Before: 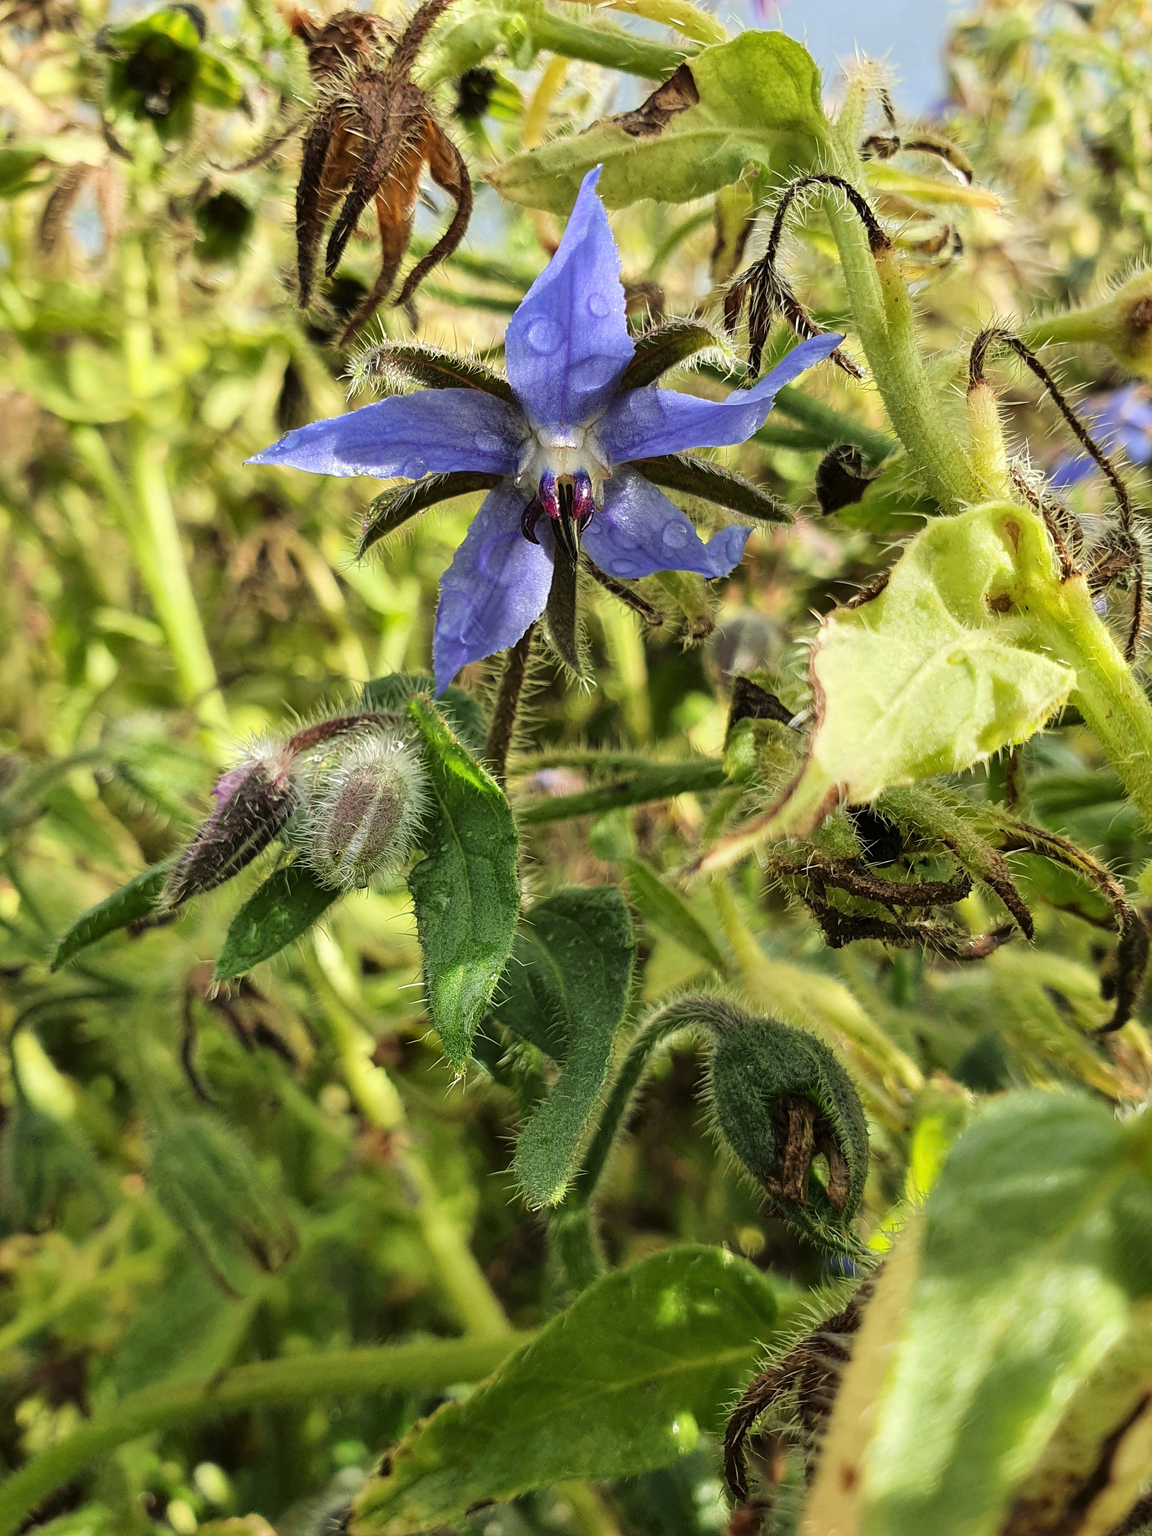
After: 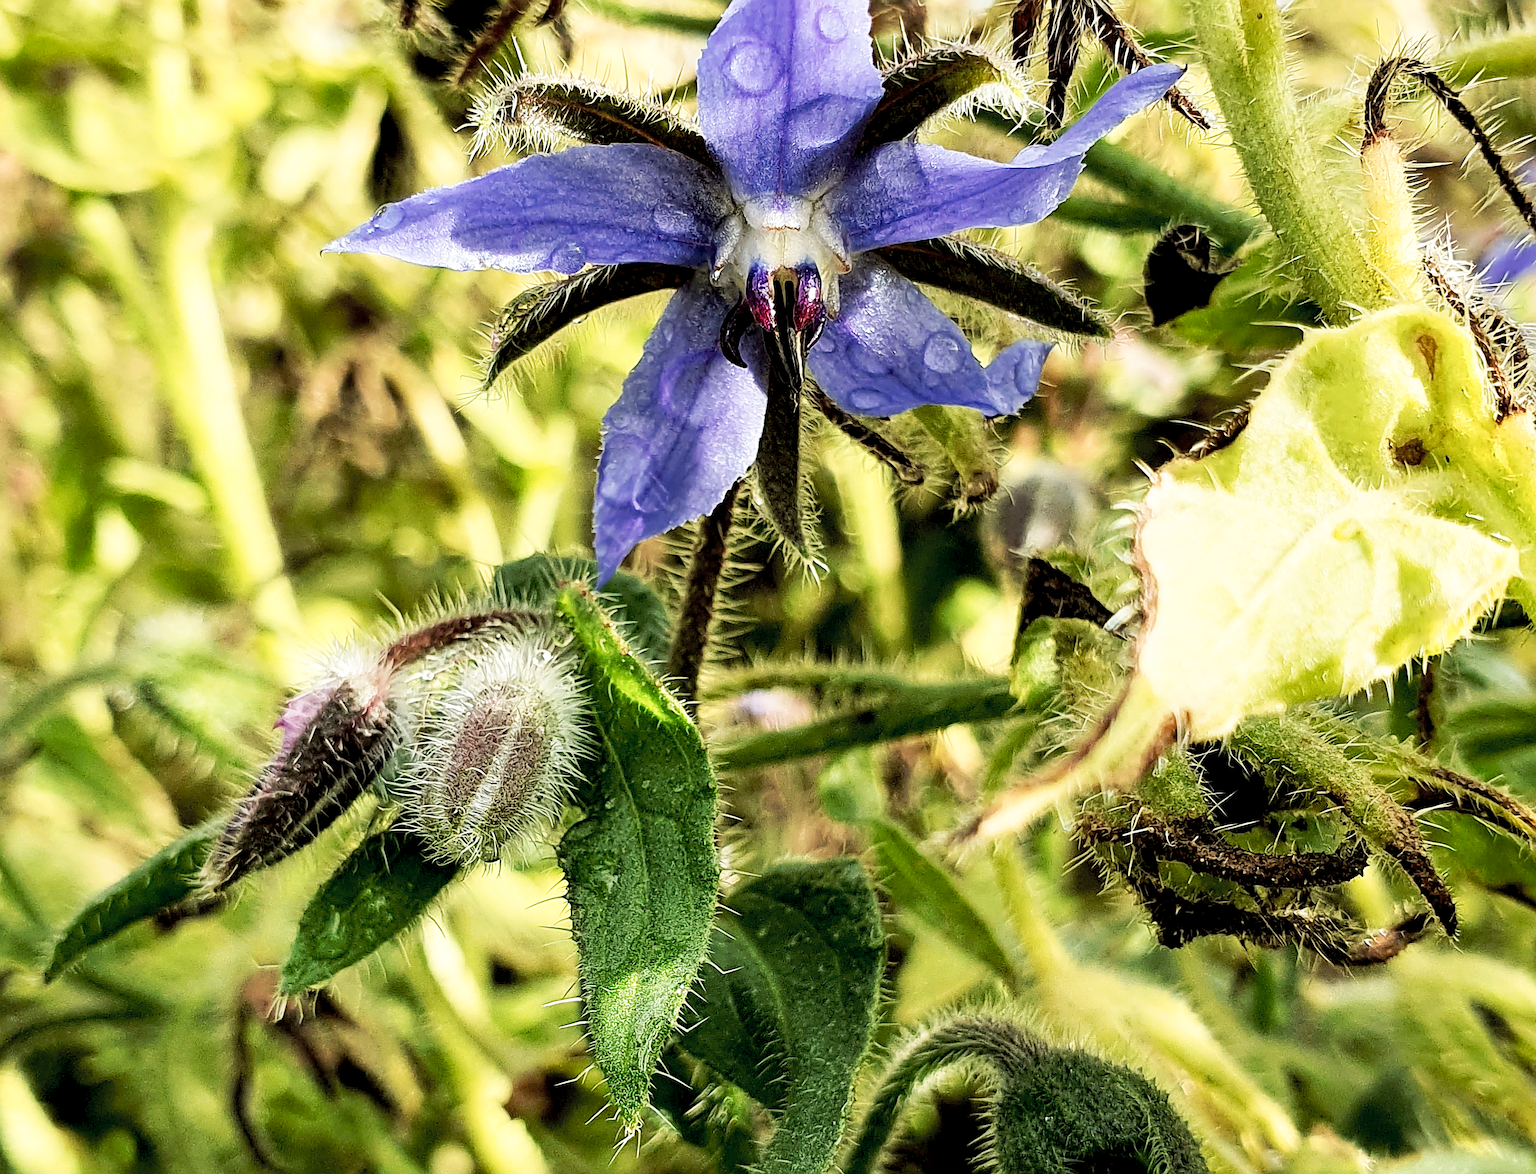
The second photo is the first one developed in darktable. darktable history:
color correction: highlights b* -0.013, saturation 0.796
sharpen: on, module defaults
crop: left 1.785%, top 18.821%, right 5.451%, bottom 28.003%
tone curve: curves: ch0 [(0, 0) (0.003, 0.017) (0.011, 0.018) (0.025, 0.03) (0.044, 0.051) (0.069, 0.075) (0.1, 0.104) (0.136, 0.138) (0.177, 0.183) (0.224, 0.237) (0.277, 0.294) (0.335, 0.361) (0.399, 0.446) (0.468, 0.552) (0.543, 0.66) (0.623, 0.753) (0.709, 0.843) (0.801, 0.912) (0.898, 0.962) (1, 1)], preserve colors none
base curve: curves: ch0 [(0.017, 0) (0.425, 0.441) (0.844, 0.933) (1, 1)], preserve colors none
